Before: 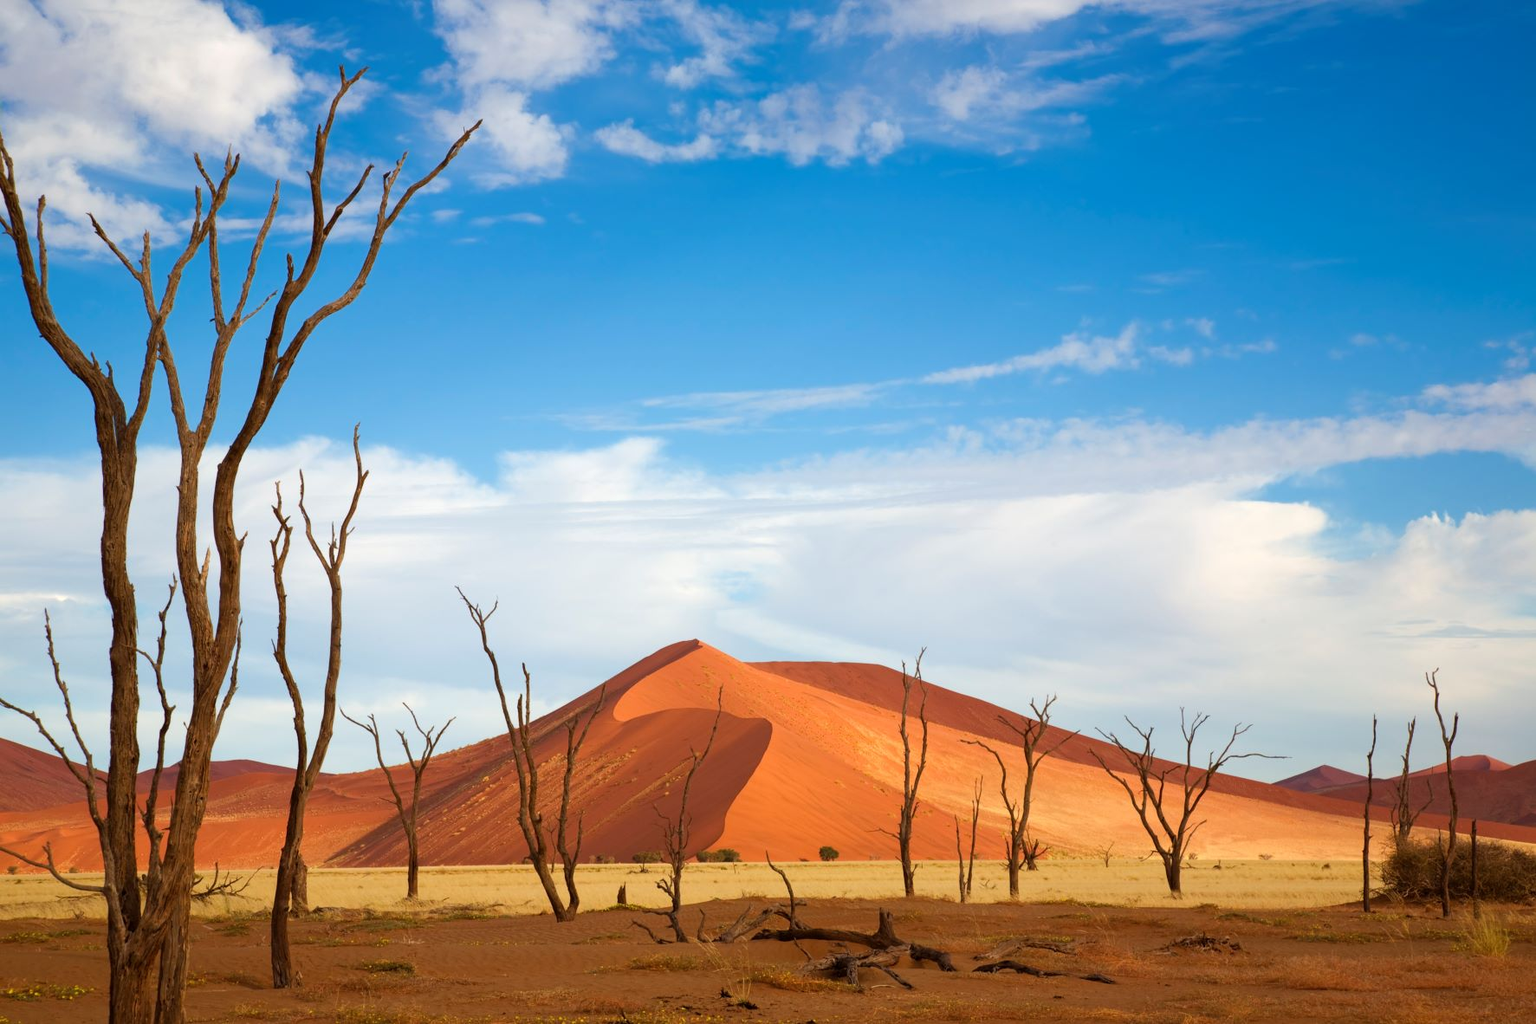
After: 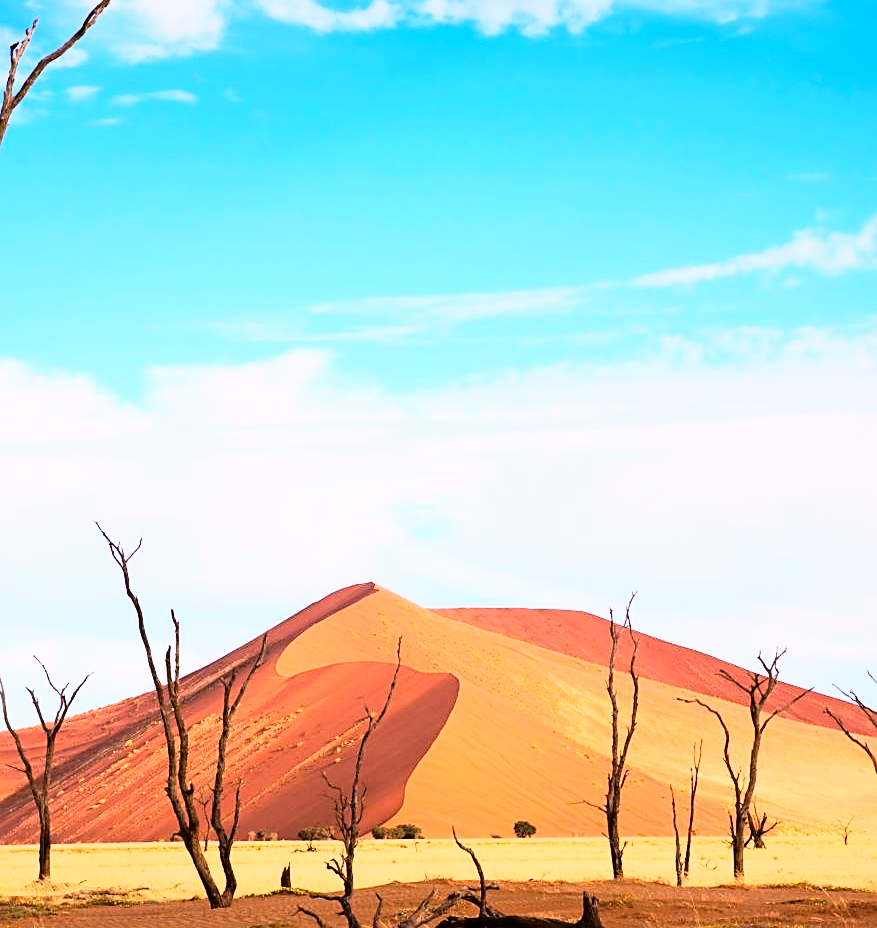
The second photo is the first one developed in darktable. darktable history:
crop and rotate: angle 0.02°, left 24.353%, top 13.219%, right 26.156%, bottom 8.224%
rgb curve: curves: ch0 [(0, 0) (0.21, 0.15) (0.24, 0.21) (0.5, 0.75) (0.75, 0.96) (0.89, 0.99) (1, 1)]; ch1 [(0, 0.02) (0.21, 0.13) (0.25, 0.2) (0.5, 0.67) (0.75, 0.9) (0.89, 0.97) (1, 1)]; ch2 [(0, 0.02) (0.21, 0.13) (0.25, 0.2) (0.5, 0.67) (0.75, 0.9) (0.89, 0.97) (1, 1)], compensate middle gray true
white balance: red 1.042, blue 1.17
sharpen: on, module defaults
